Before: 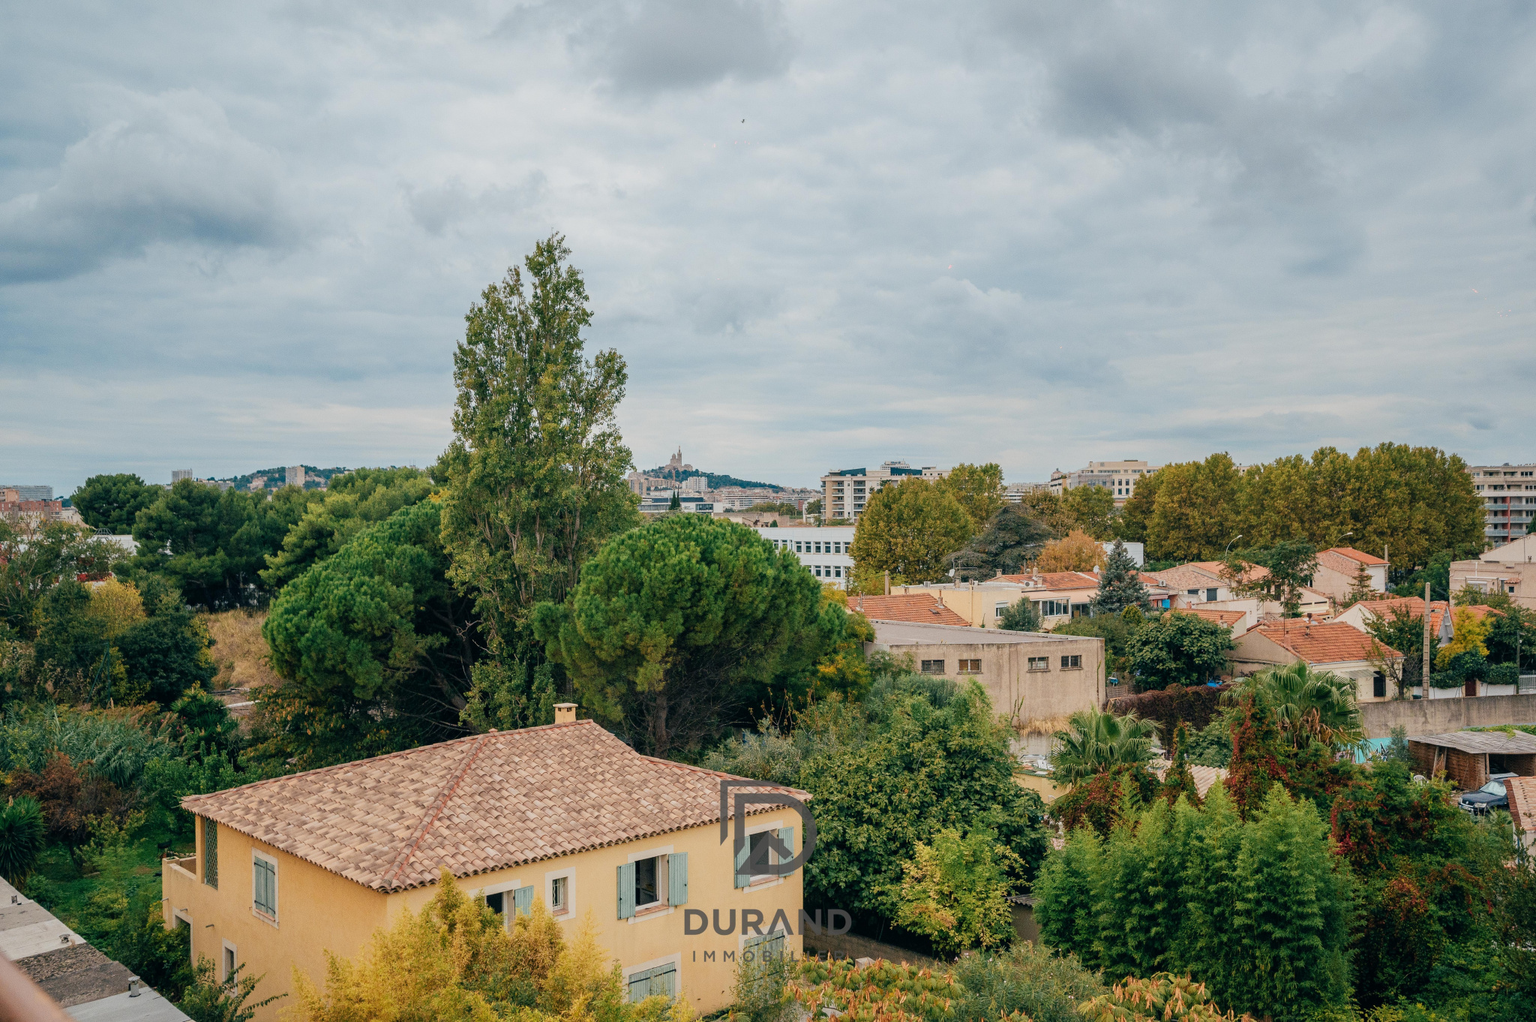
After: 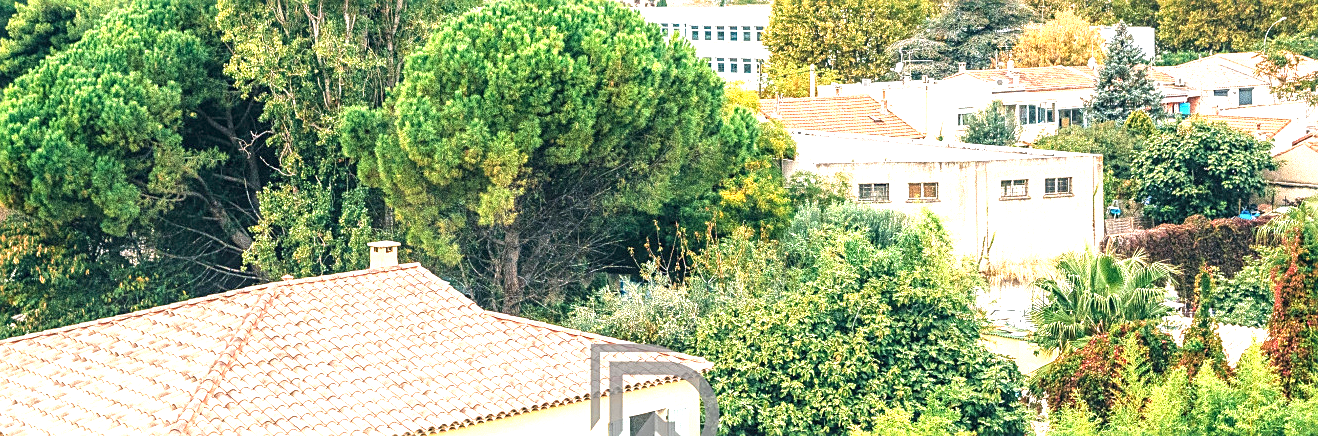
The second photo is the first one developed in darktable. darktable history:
local contrast: on, module defaults
sharpen: on, module defaults
exposure: black level correction 0, exposure 2.138 EV, compensate exposure bias true, compensate highlight preservation false
white balance: red 0.982, blue 1.018
crop: left 18.091%, top 51.13%, right 17.525%, bottom 16.85%
